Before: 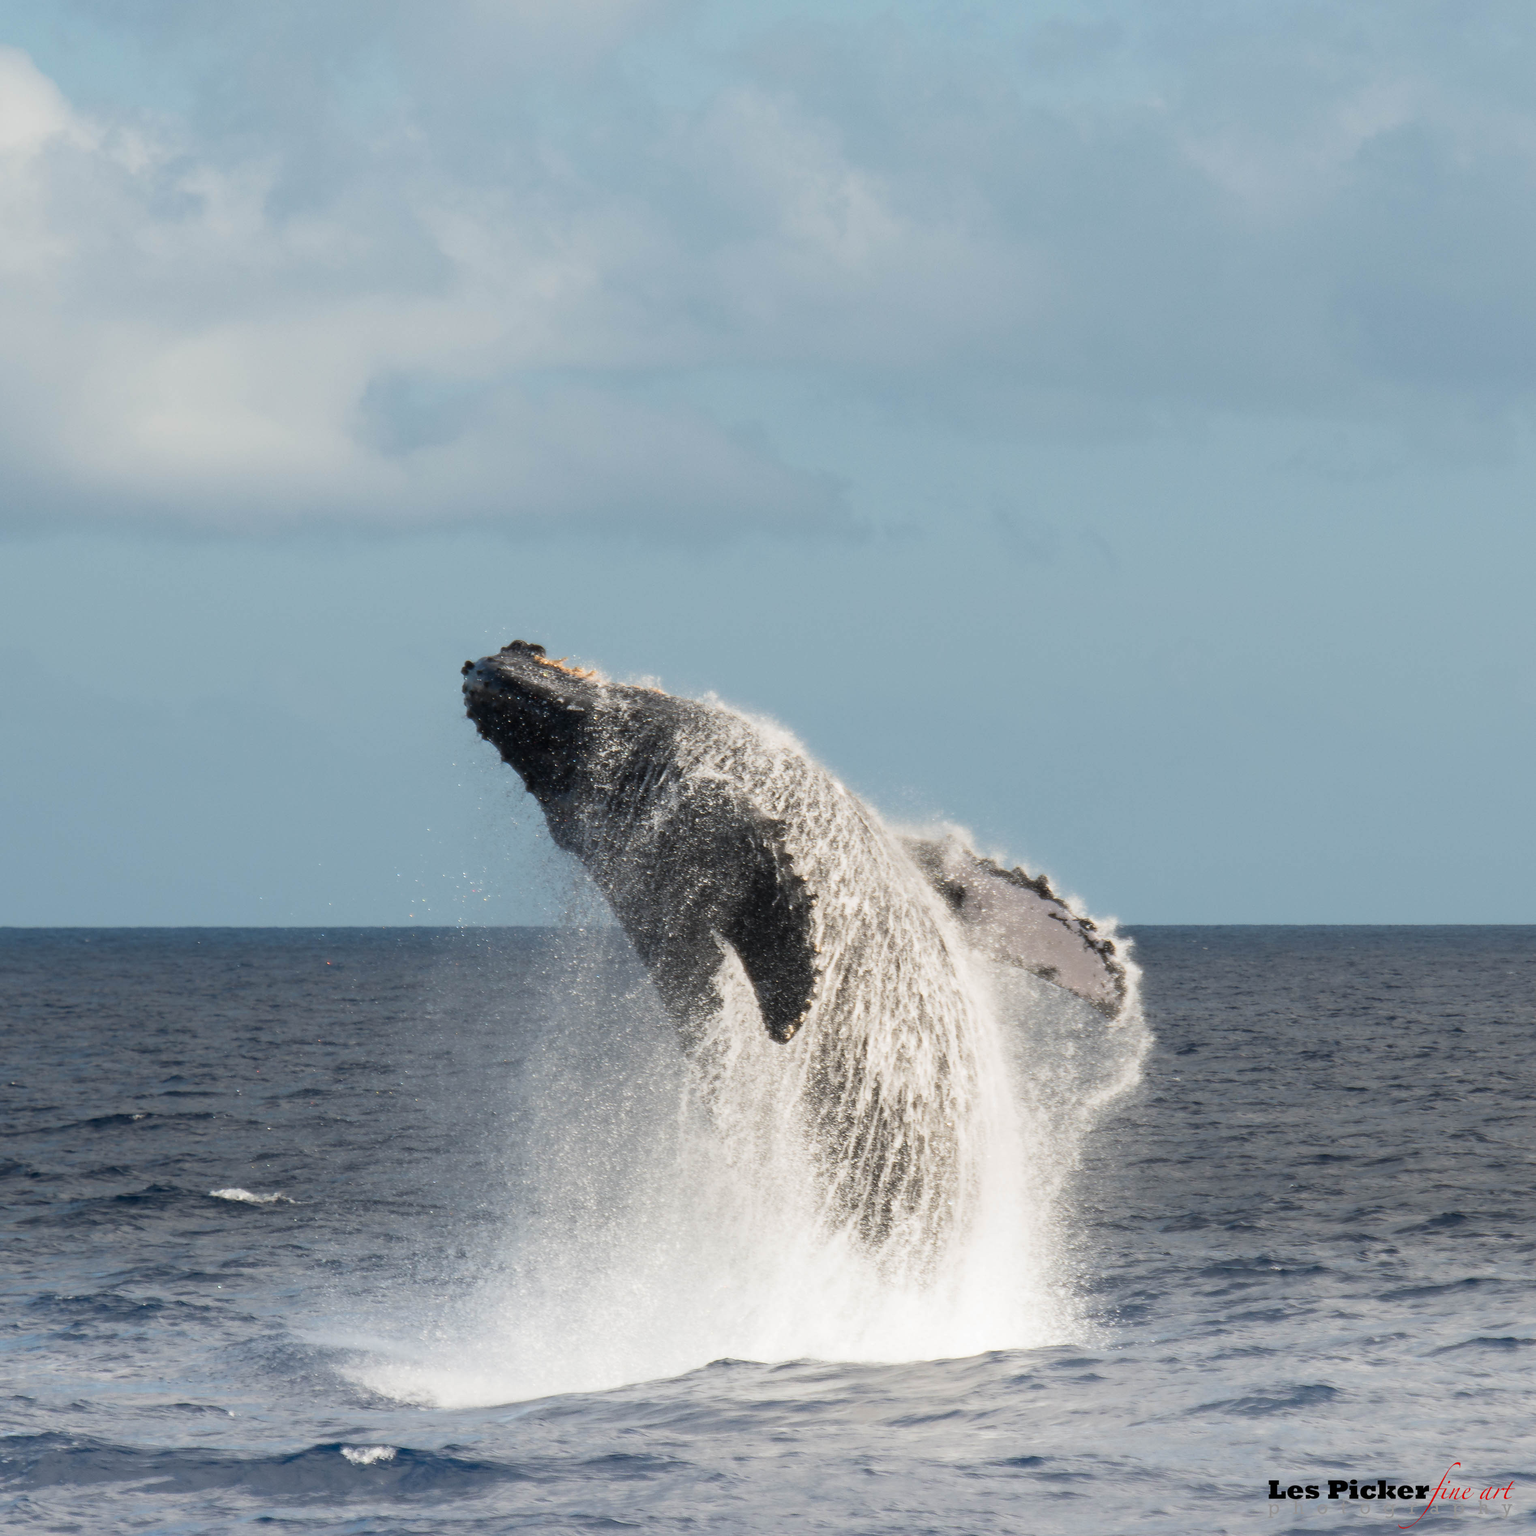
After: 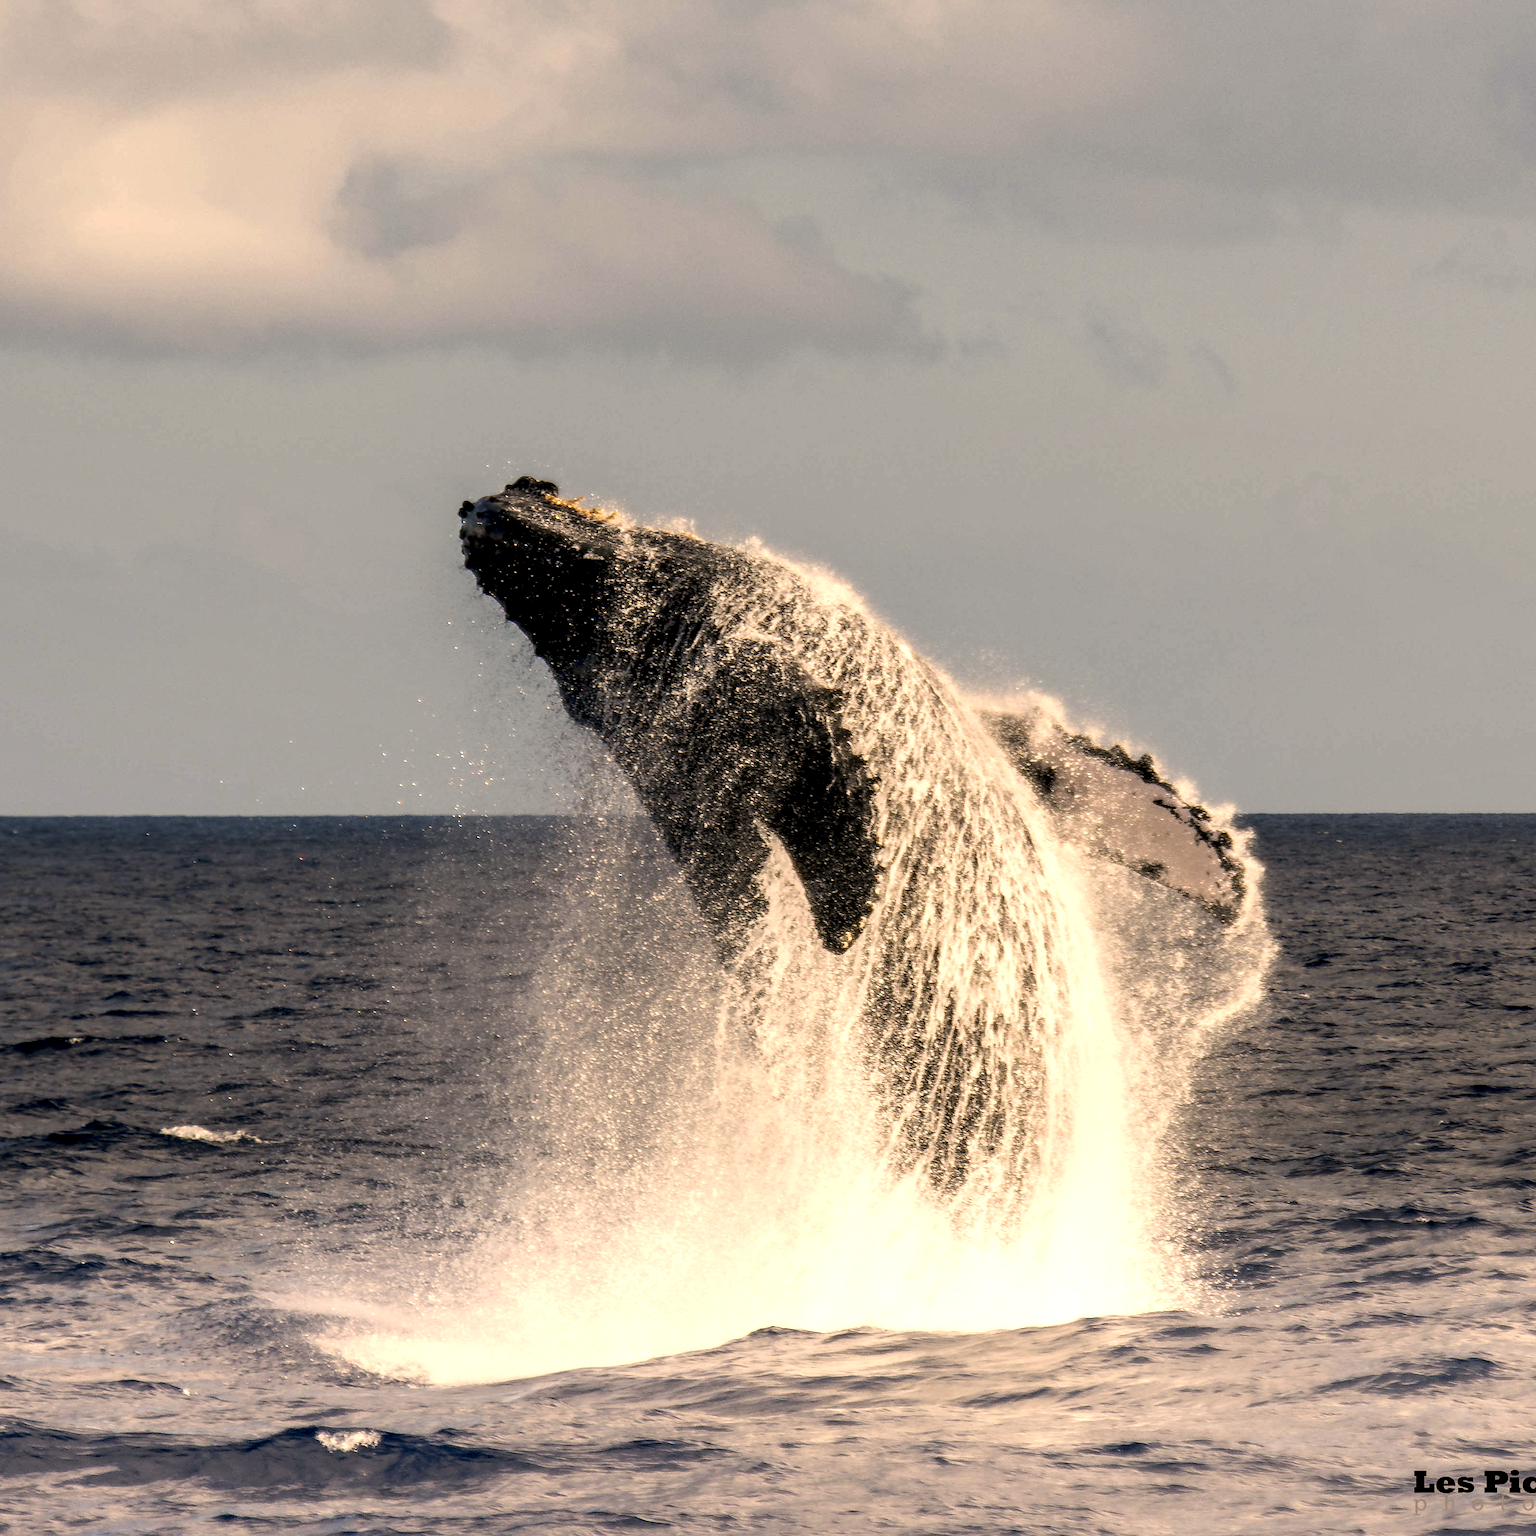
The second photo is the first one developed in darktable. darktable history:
crop and rotate: left 4.842%, top 15.51%, right 10.668%
sharpen: radius 1.864, amount 0.398, threshold 1.271
color calibration: illuminant Planckian (black body), x 0.378, y 0.375, temperature 4065 K
color correction: highlights a* 17.94, highlights b* 35.39, shadows a* 1.48, shadows b* 6.42, saturation 1.01
local contrast: highlights 19%, detail 186%
